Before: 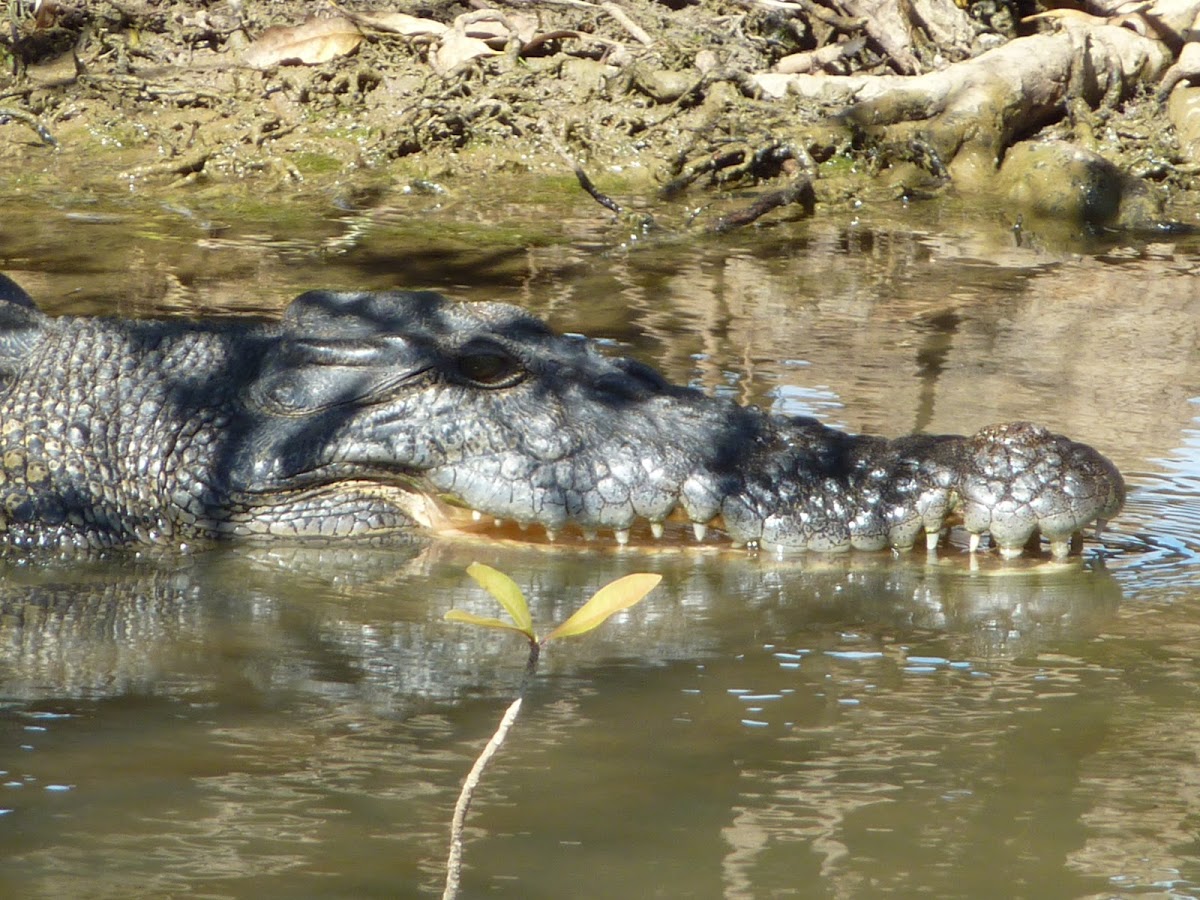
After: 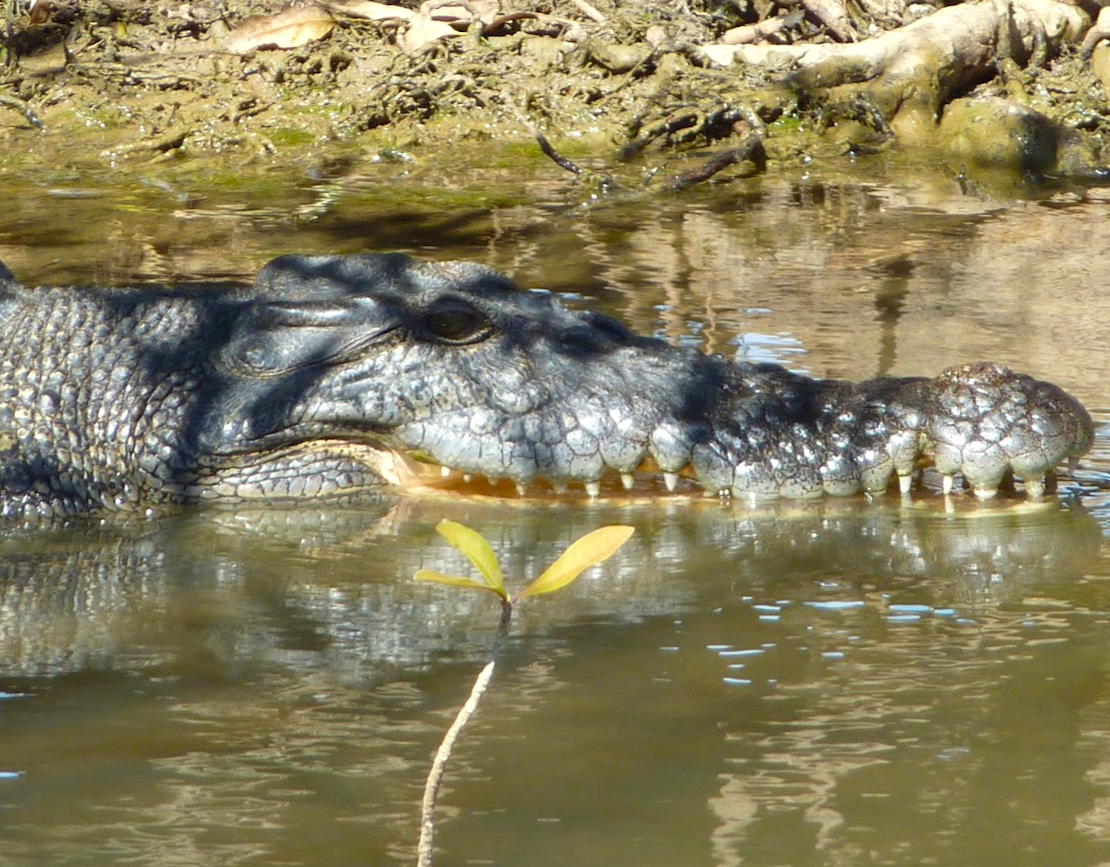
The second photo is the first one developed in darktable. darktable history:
rotate and perspective: rotation -1.68°, lens shift (vertical) -0.146, crop left 0.049, crop right 0.912, crop top 0.032, crop bottom 0.96
color balance rgb: linear chroma grading › global chroma 10%, perceptual saturation grading › global saturation 5%, perceptual brilliance grading › global brilliance 4%, global vibrance 7%, saturation formula JzAzBz (2021)
